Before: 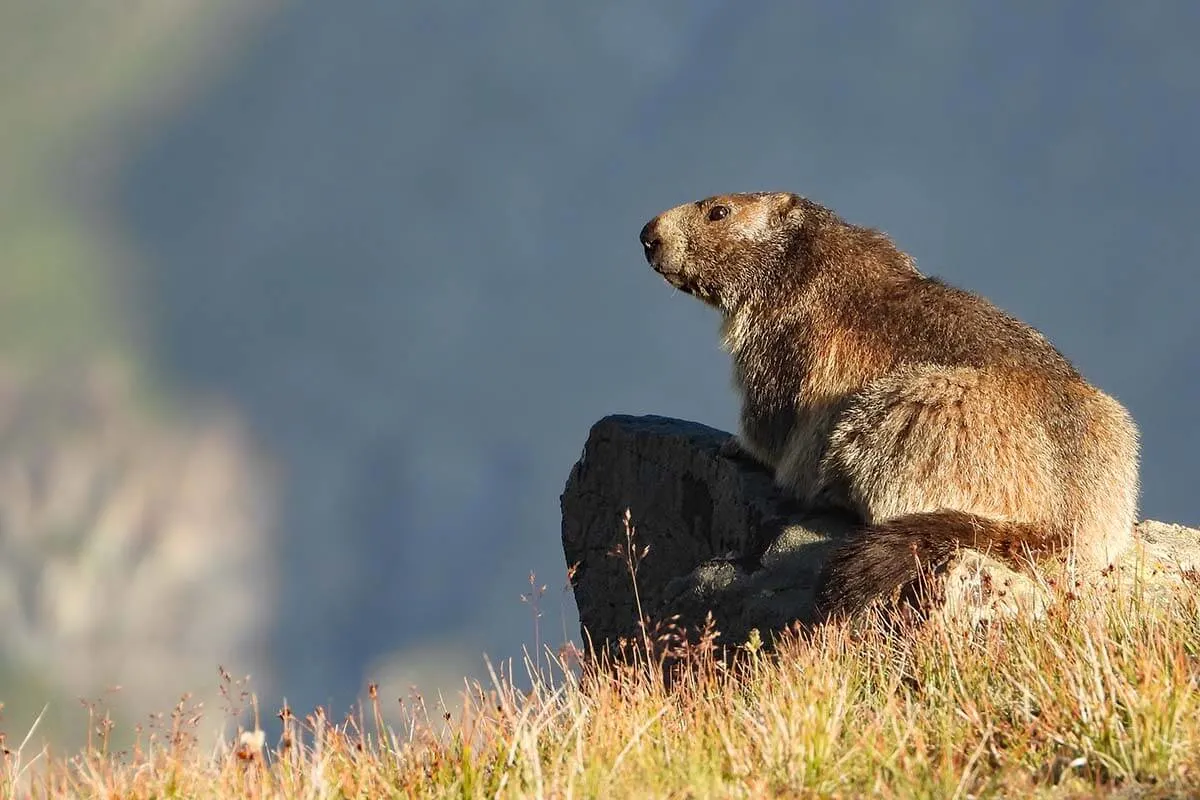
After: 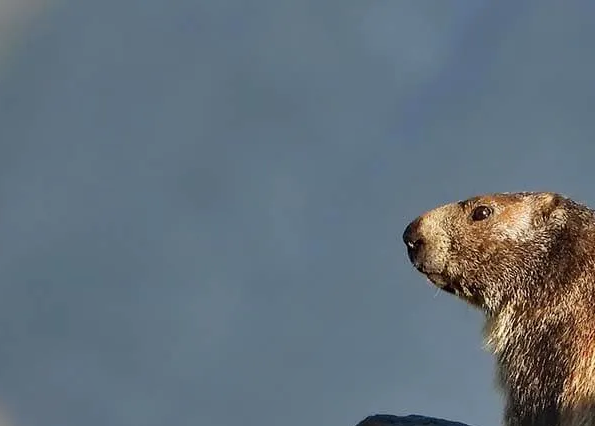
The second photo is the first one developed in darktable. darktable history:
tone equalizer: edges refinement/feathering 500, mask exposure compensation -1.57 EV, preserve details guided filter
shadows and highlights: low approximation 0.01, soften with gaussian
crop: left 19.794%, right 30.54%, bottom 46.677%
